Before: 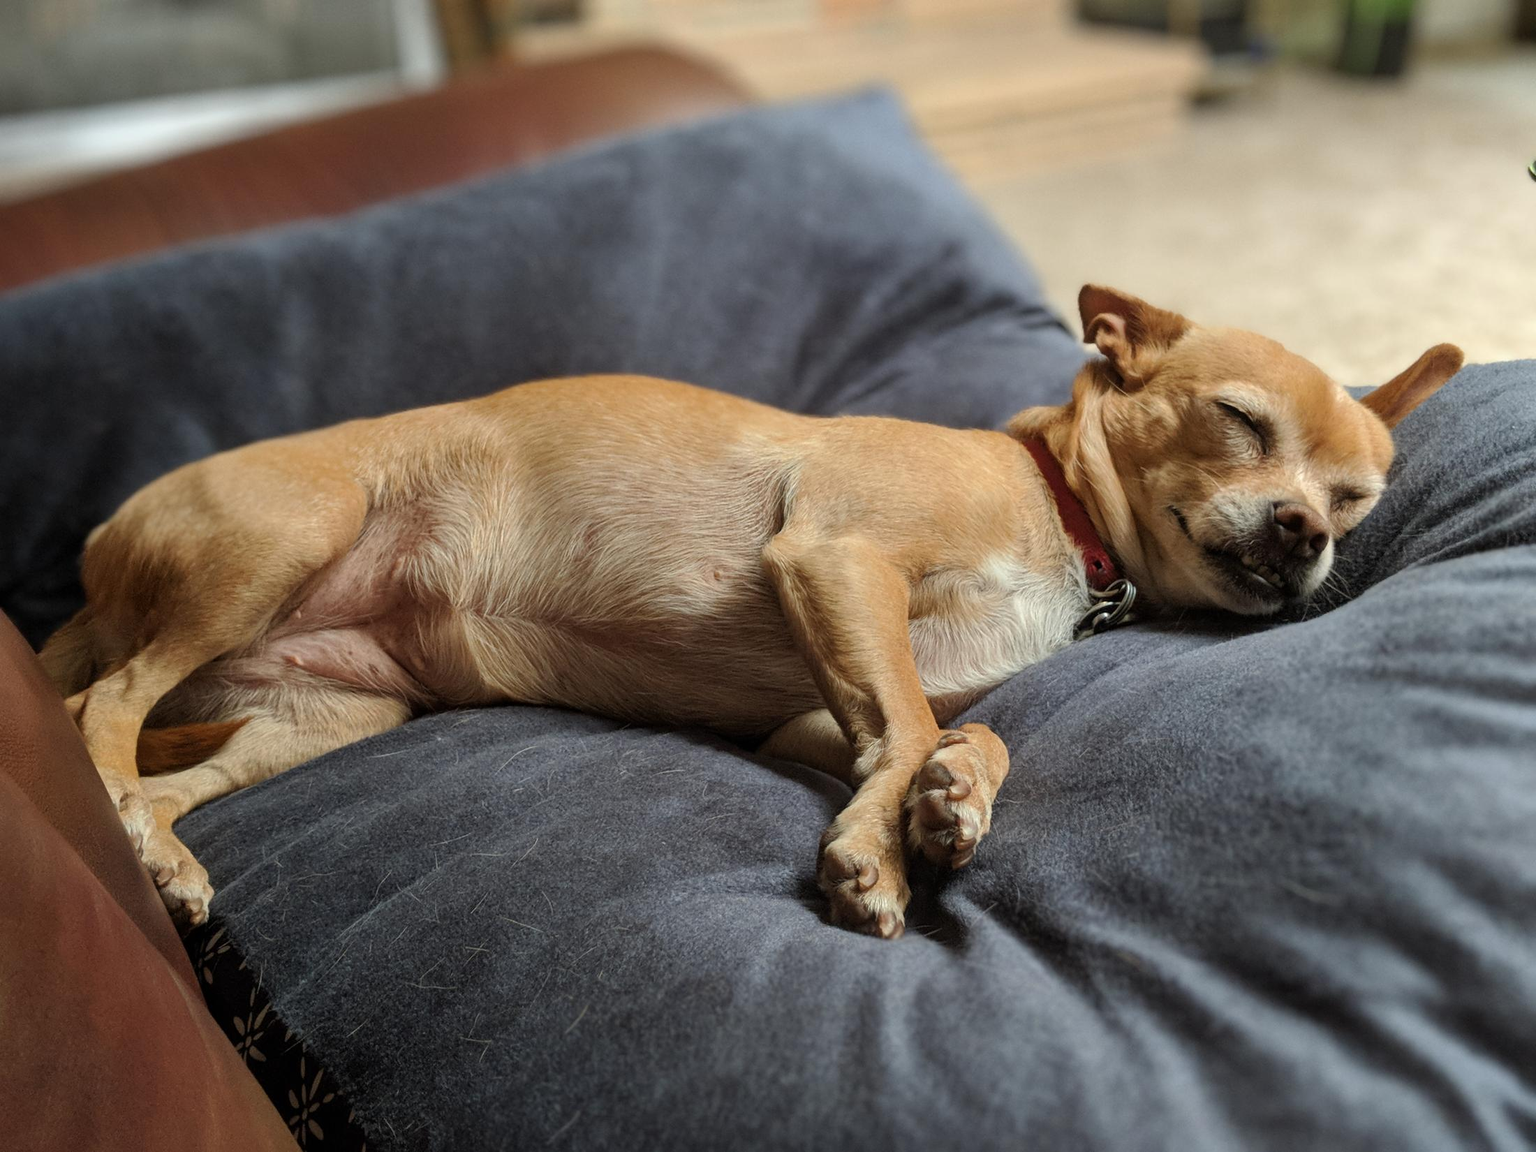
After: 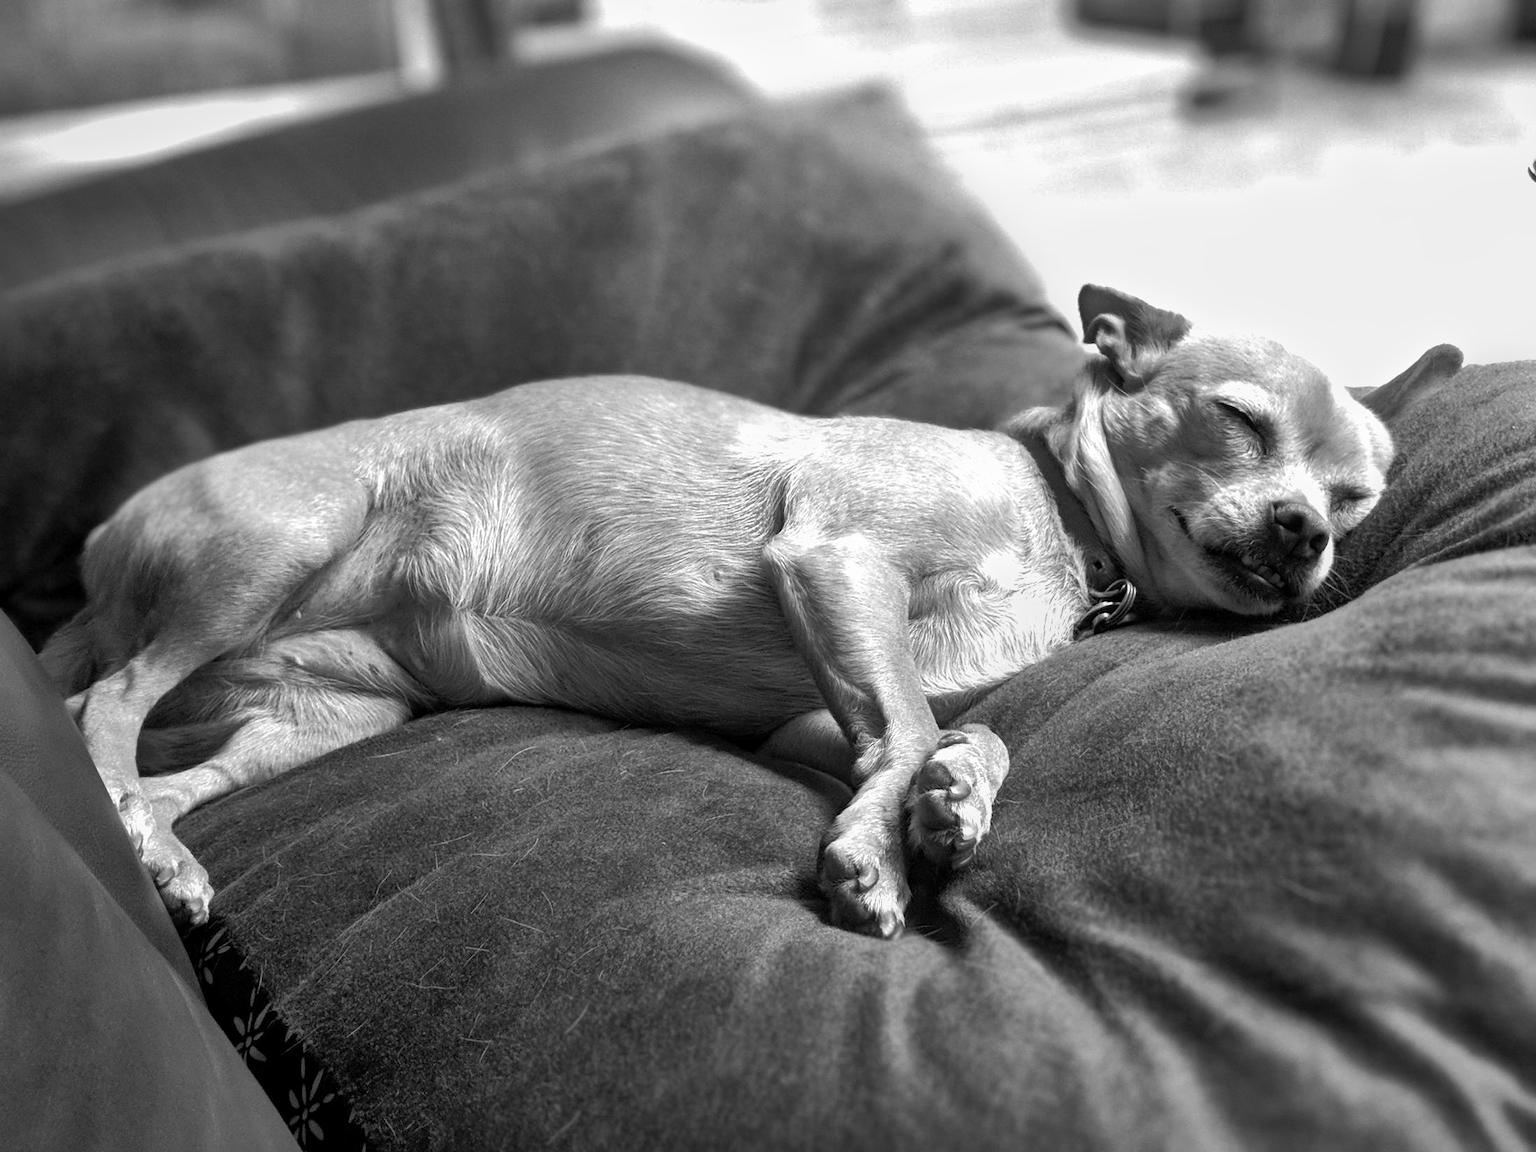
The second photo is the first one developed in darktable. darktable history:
monochrome: a 26.22, b 42.67, size 0.8
exposure: black level correction 0.001, exposure 0.5 EV, compensate exposure bias true, compensate highlight preservation false
shadows and highlights: on, module defaults
color balance rgb: perceptual brilliance grading › highlights 14.29%, perceptual brilliance grading › mid-tones -5.92%, perceptual brilliance grading › shadows -26.83%, global vibrance 31.18%
